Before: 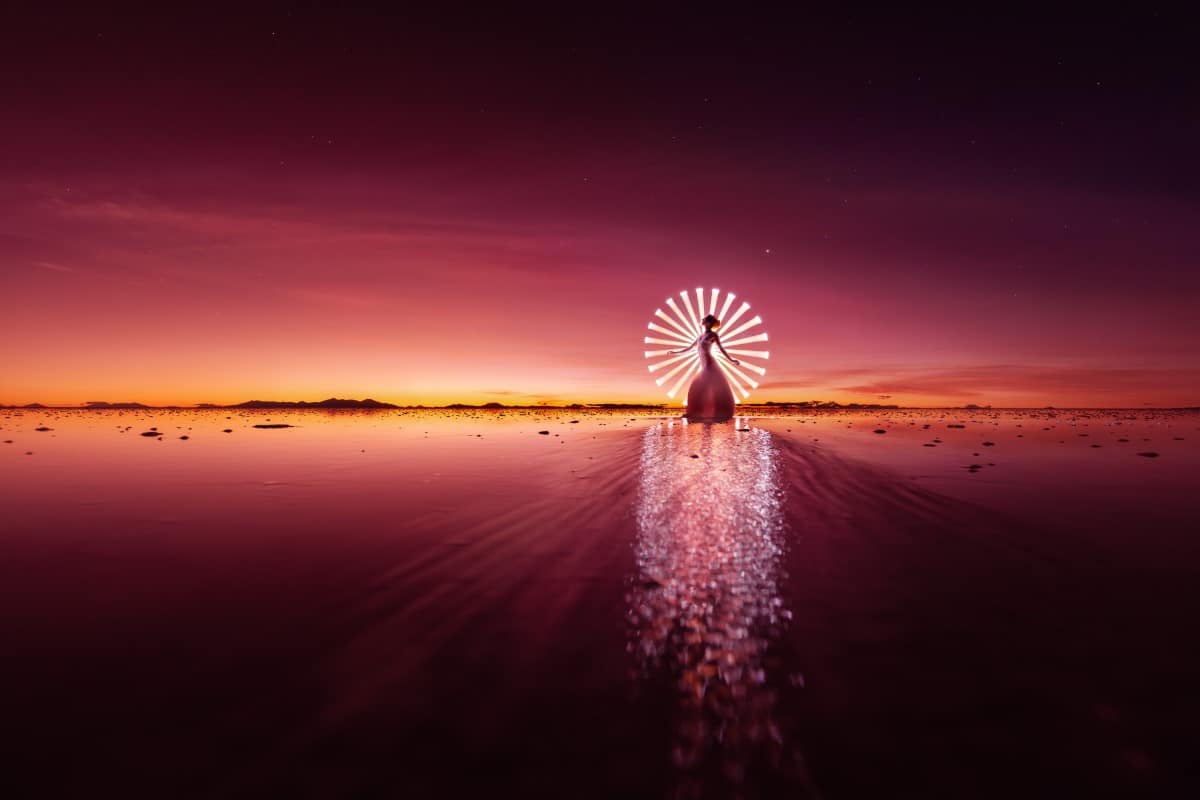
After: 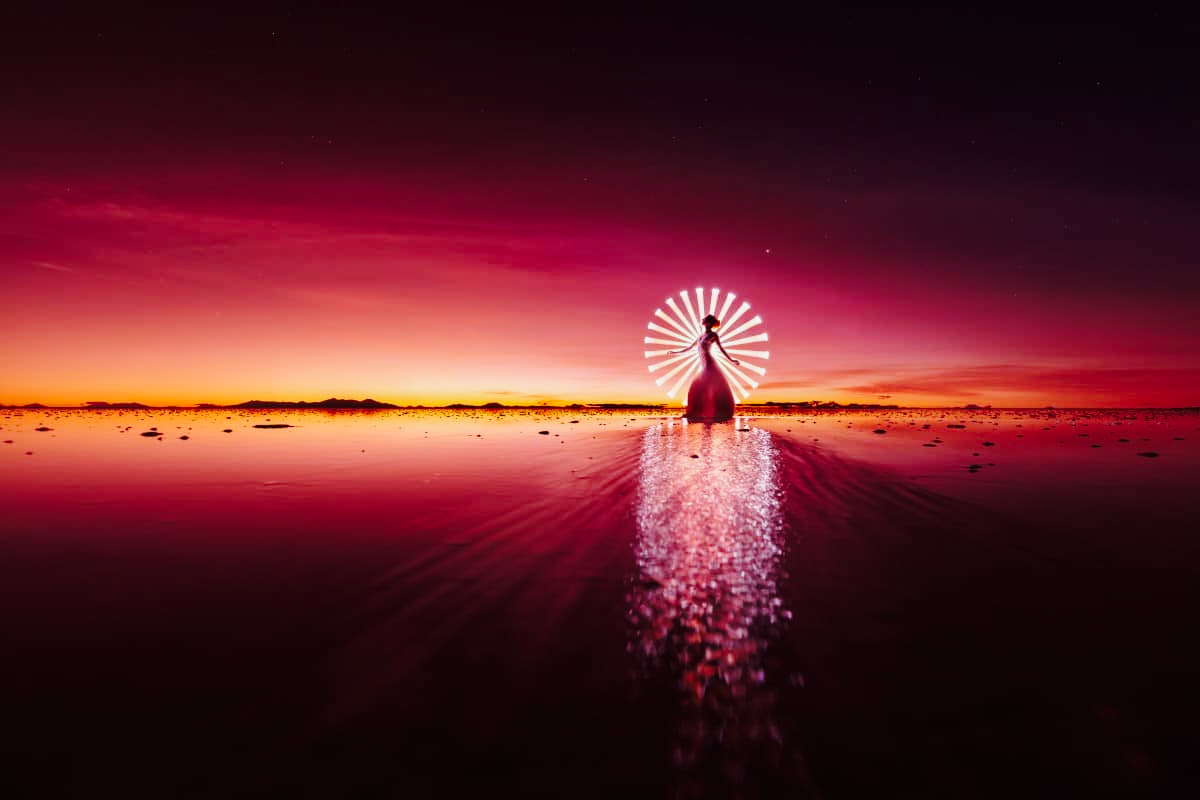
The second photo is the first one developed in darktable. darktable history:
base curve: curves: ch0 [(0, 0) (0.036, 0.037) (0.121, 0.228) (0.46, 0.76) (0.859, 0.983) (1, 1)], preserve colors none
exposure: exposure -0.582 EV, compensate highlight preservation false
